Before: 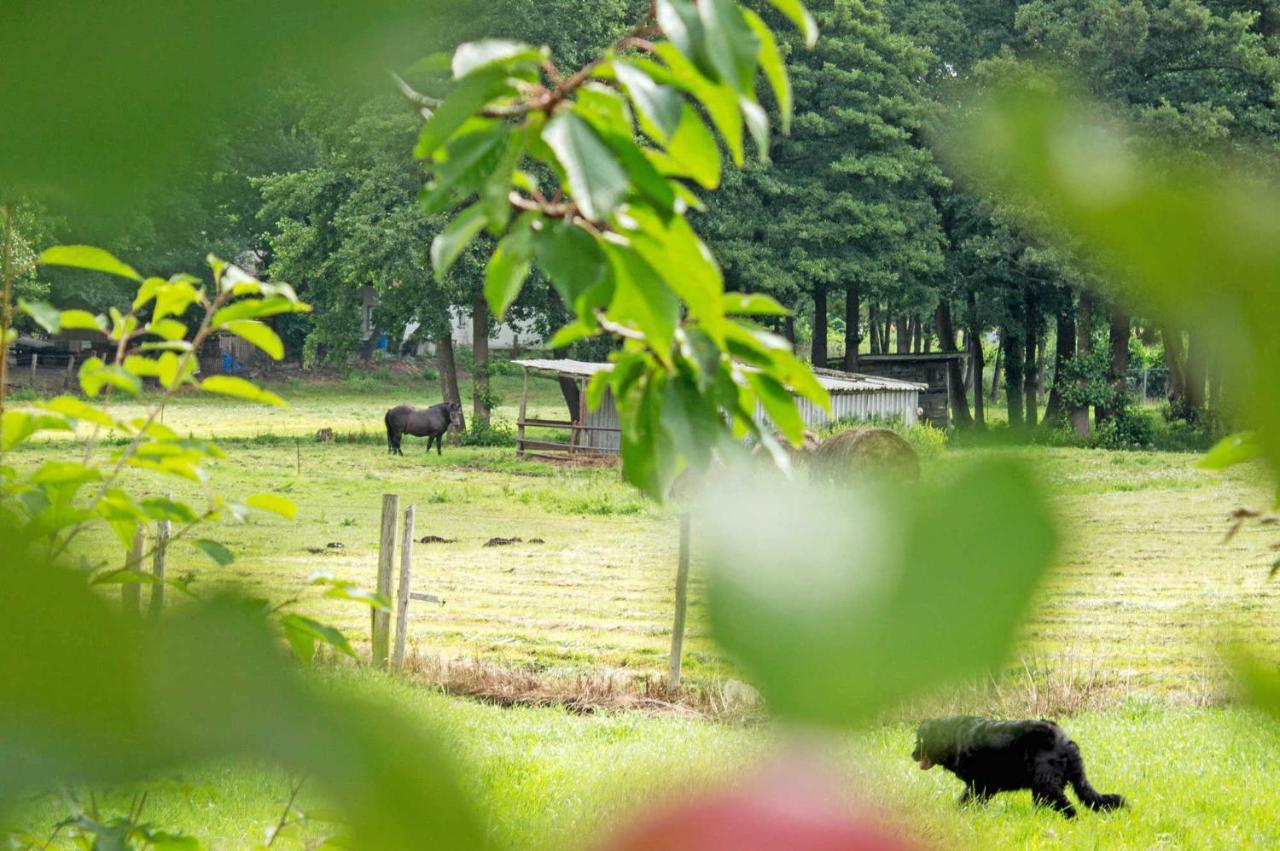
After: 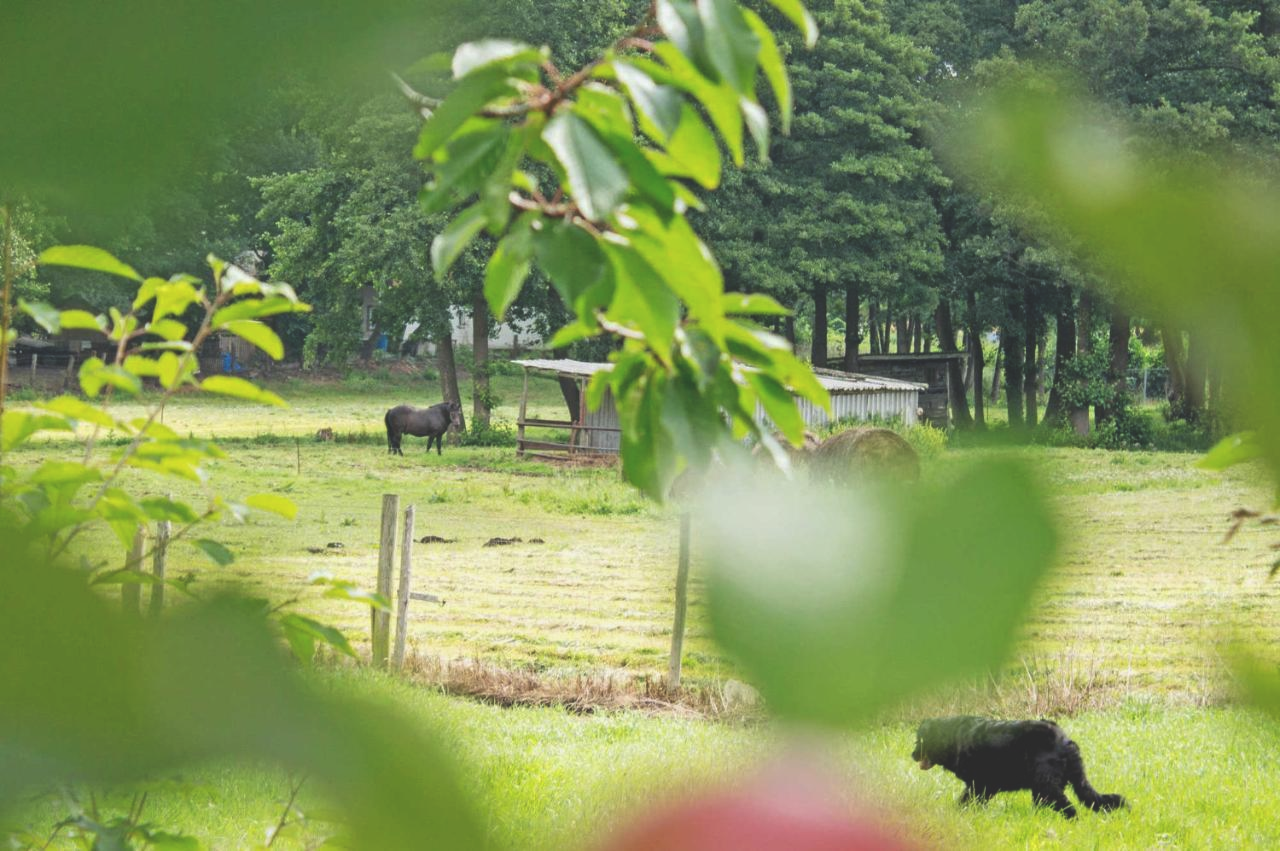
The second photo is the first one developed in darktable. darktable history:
exposure: black level correction -0.026, exposure -0.12 EV, compensate highlight preservation false
